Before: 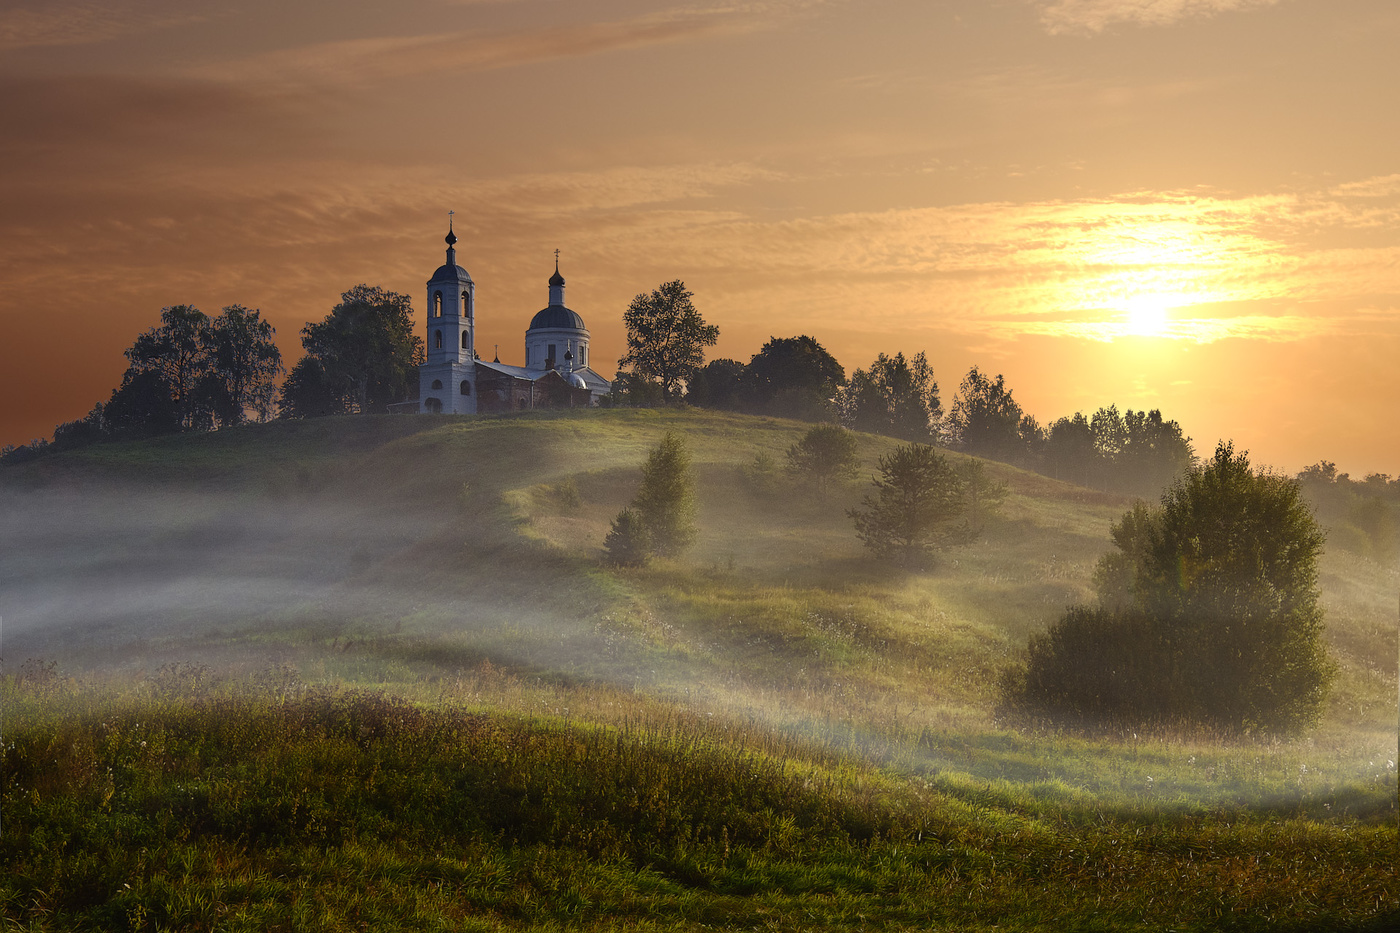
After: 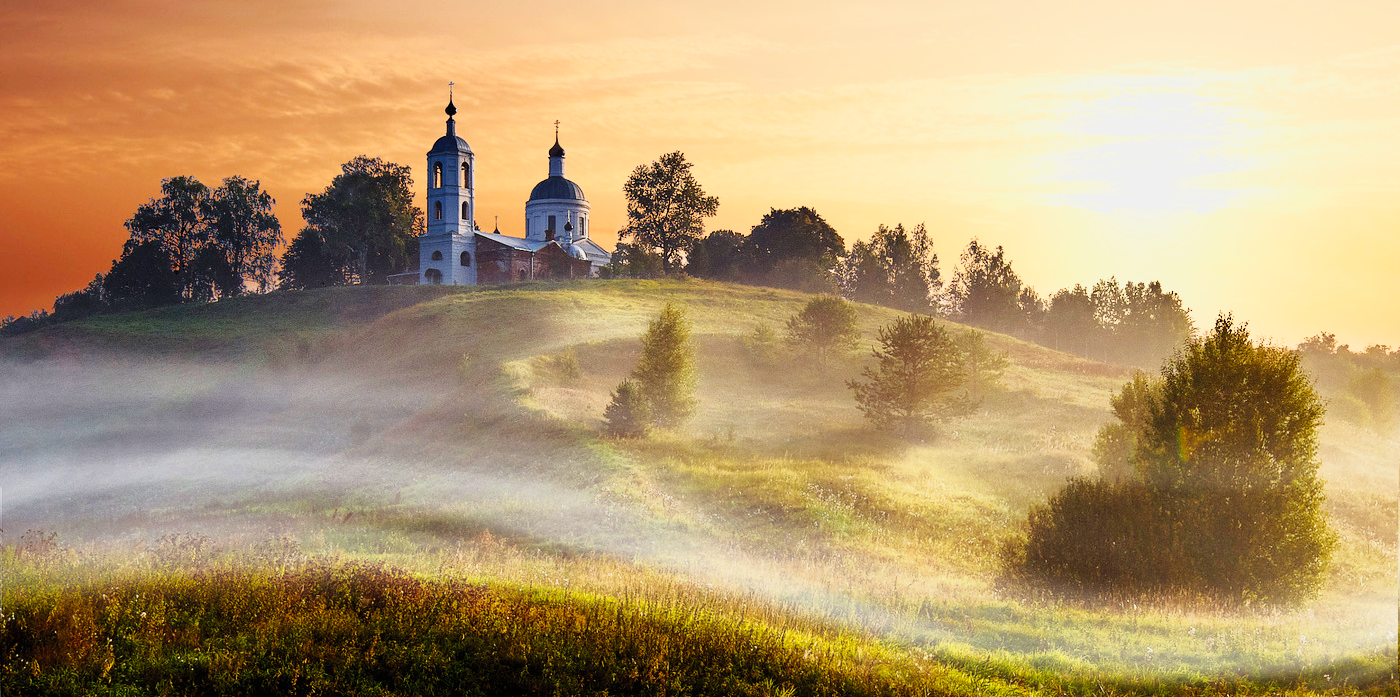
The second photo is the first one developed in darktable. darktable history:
tone curve: curves: ch0 [(0.013, 0) (0.061, 0.068) (0.239, 0.256) (0.502, 0.505) (0.683, 0.676) (0.761, 0.773) (0.858, 0.858) (0.987, 0.945)]; ch1 [(0, 0) (0.172, 0.123) (0.304, 0.288) (0.414, 0.44) (0.472, 0.473) (0.502, 0.508) (0.521, 0.528) (0.583, 0.595) (0.654, 0.673) (0.728, 0.761) (1, 1)]; ch2 [(0, 0) (0.411, 0.424) (0.485, 0.476) (0.502, 0.502) (0.553, 0.557) (0.57, 0.576) (1, 1)]
crop: top 13.903%, bottom 11.305%
base curve: curves: ch0 [(0, 0.003) (0.001, 0.002) (0.006, 0.004) (0.02, 0.022) (0.048, 0.086) (0.094, 0.234) (0.162, 0.431) (0.258, 0.629) (0.385, 0.8) (0.548, 0.918) (0.751, 0.988) (1, 1)], preserve colors none
contrast brightness saturation: saturation -0.067
